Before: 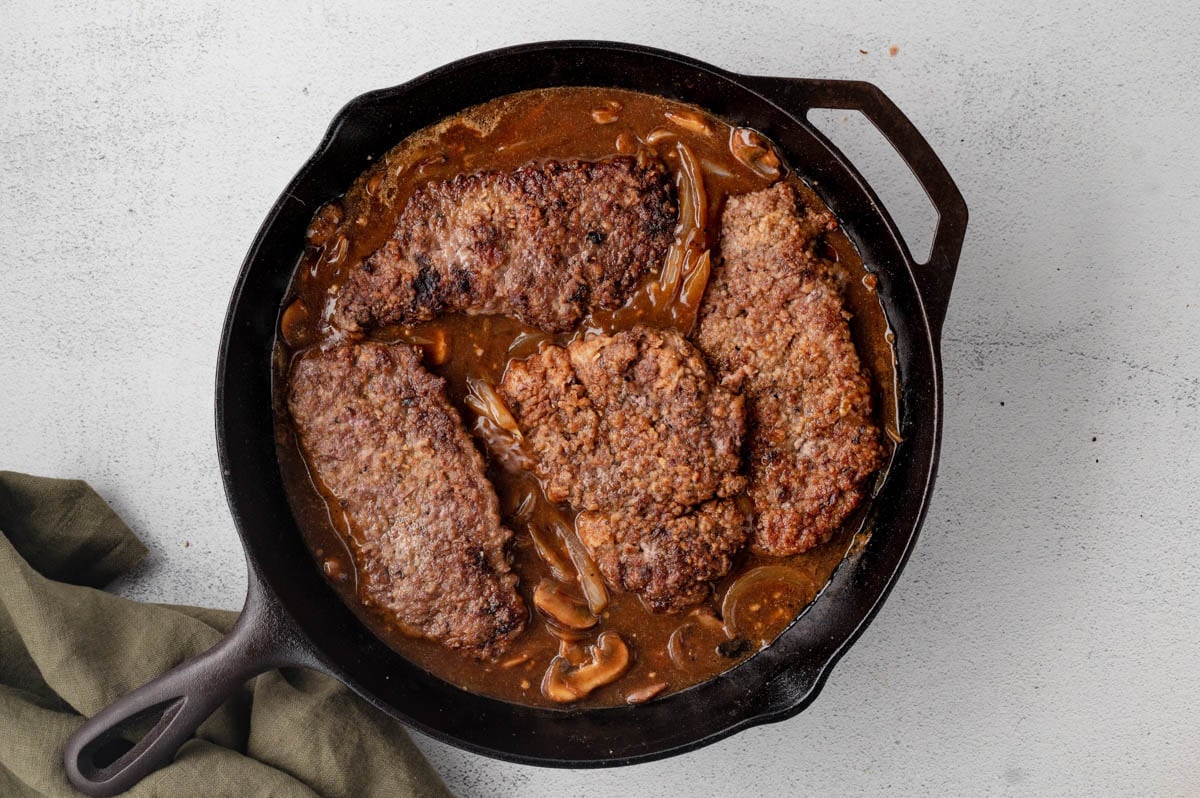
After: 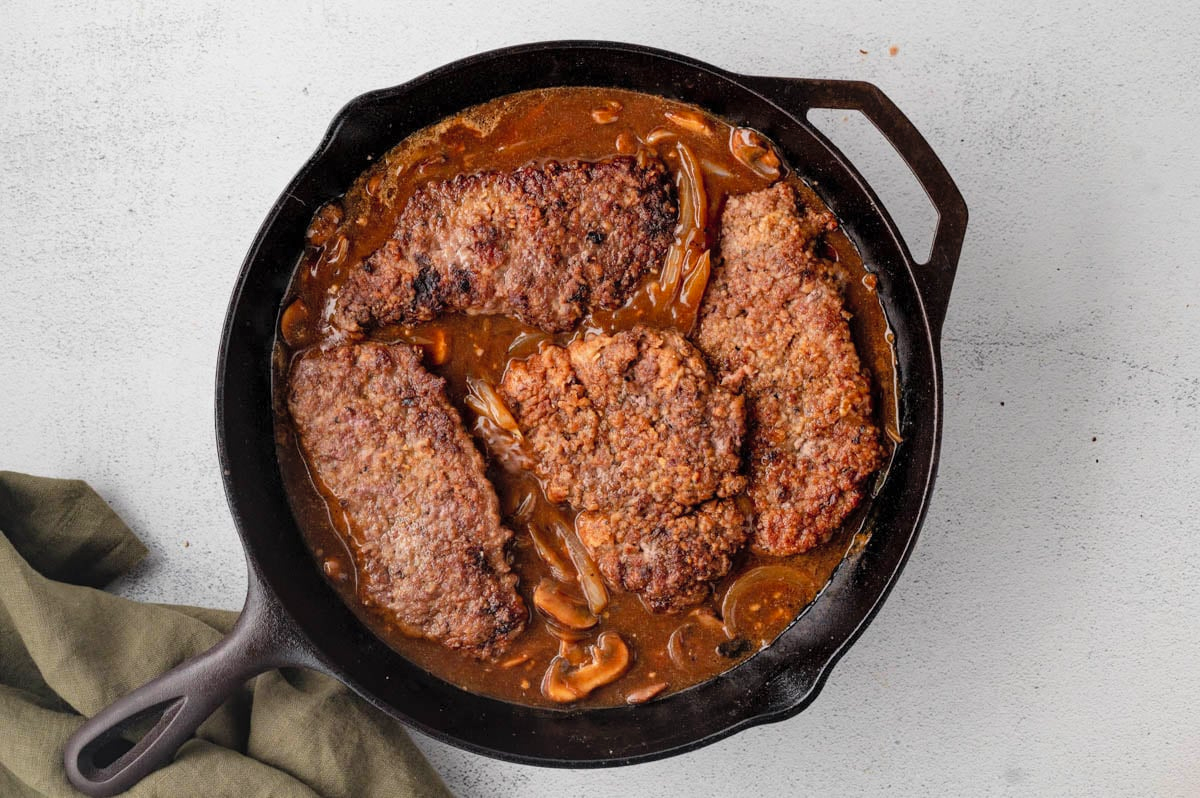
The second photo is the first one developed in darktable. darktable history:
contrast brightness saturation: brightness 0.087, saturation 0.192
